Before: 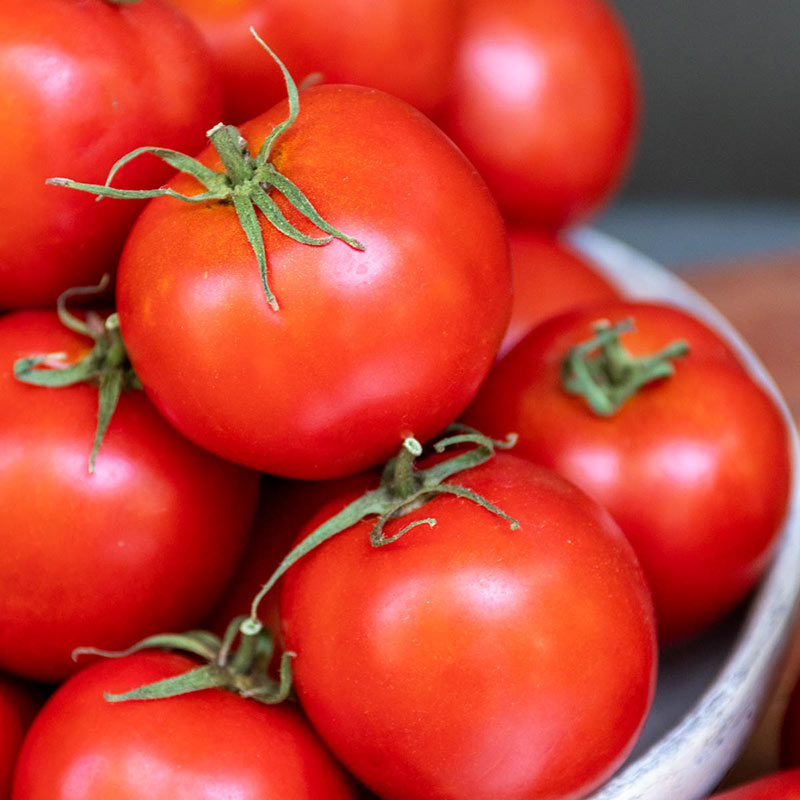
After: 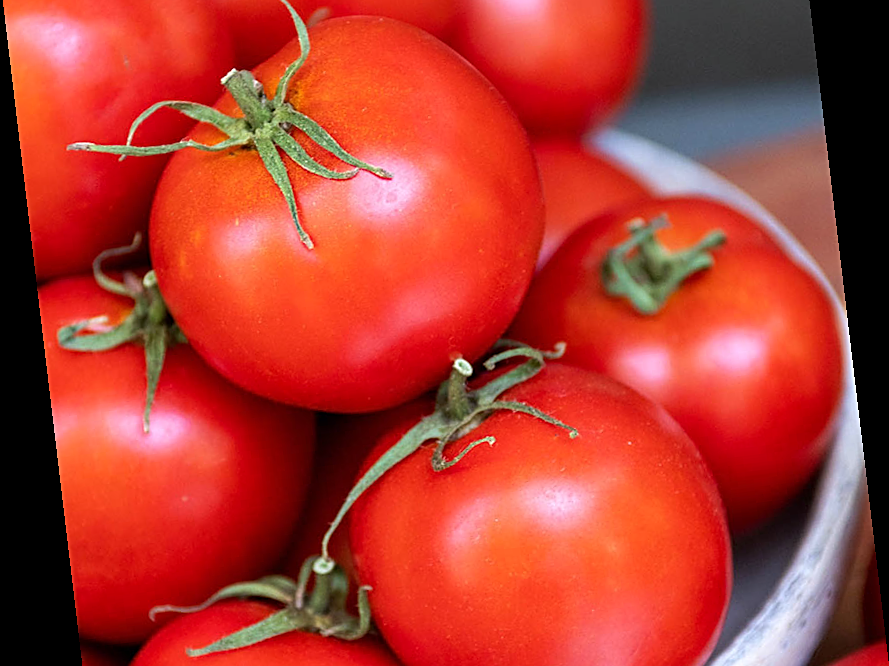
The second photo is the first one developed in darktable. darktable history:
sharpen: on, module defaults
crop: top 13.819%, bottom 11.169%
white balance: red 1.004, blue 1.024
rotate and perspective: rotation -6.83°, automatic cropping off
tone curve: curves: ch0 [(0, 0) (0.003, 0.003) (0.011, 0.011) (0.025, 0.025) (0.044, 0.044) (0.069, 0.069) (0.1, 0.099) (0.136, 0.135) (0.177, 0.176) (0.224, 0.223) (0.277, 0.275) (0.335, 0.333) (0.399, 0.396) (0.468, 0.465) (0.543, 0.545) (0.623, 0.625) (0.709, 0.71) (0.801, 0.801) (0.898, 0.898) (1, 1)], preserve colors none
